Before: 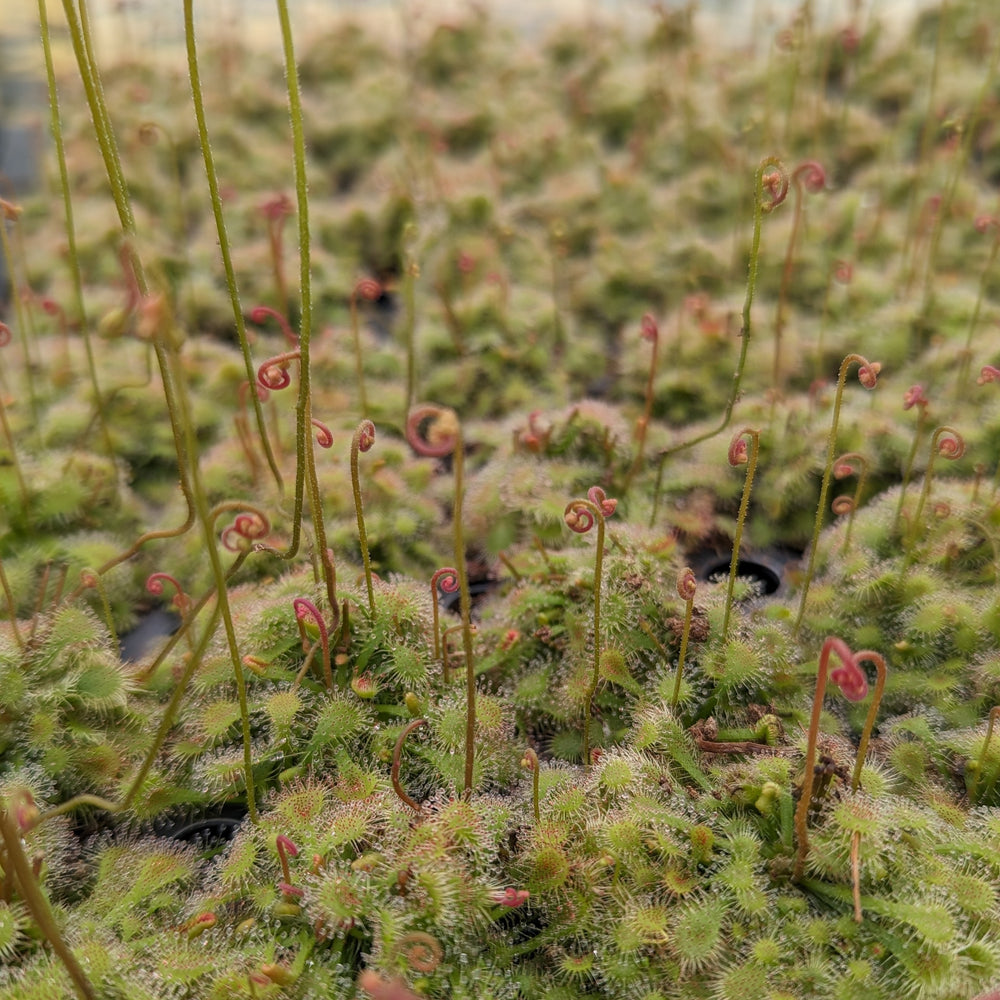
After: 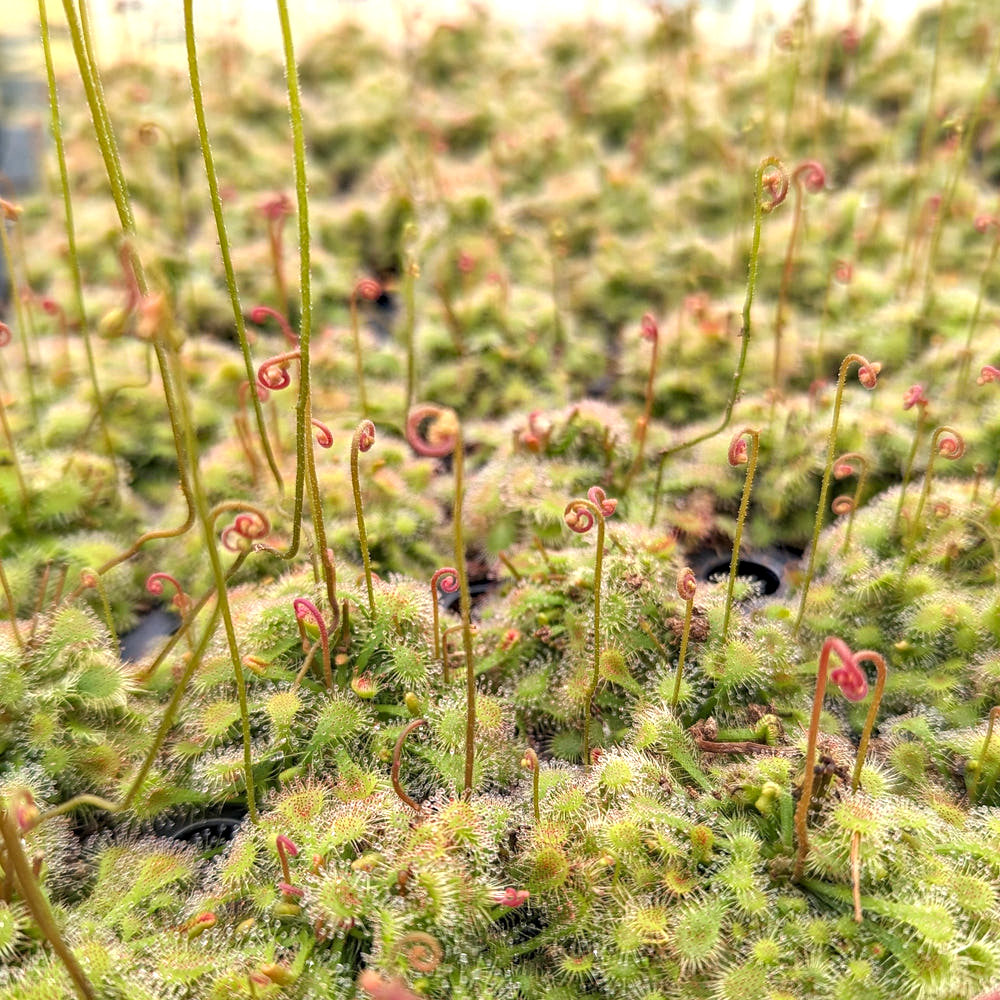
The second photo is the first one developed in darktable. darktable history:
local contrast: highlights 105%, shadows 98%, detail 120%, midtone range 0.2
exposure: black level correction 0, exposure 1 EV, compensate highlight preservation false
haze removal: compatibility mode true, adaptive false
